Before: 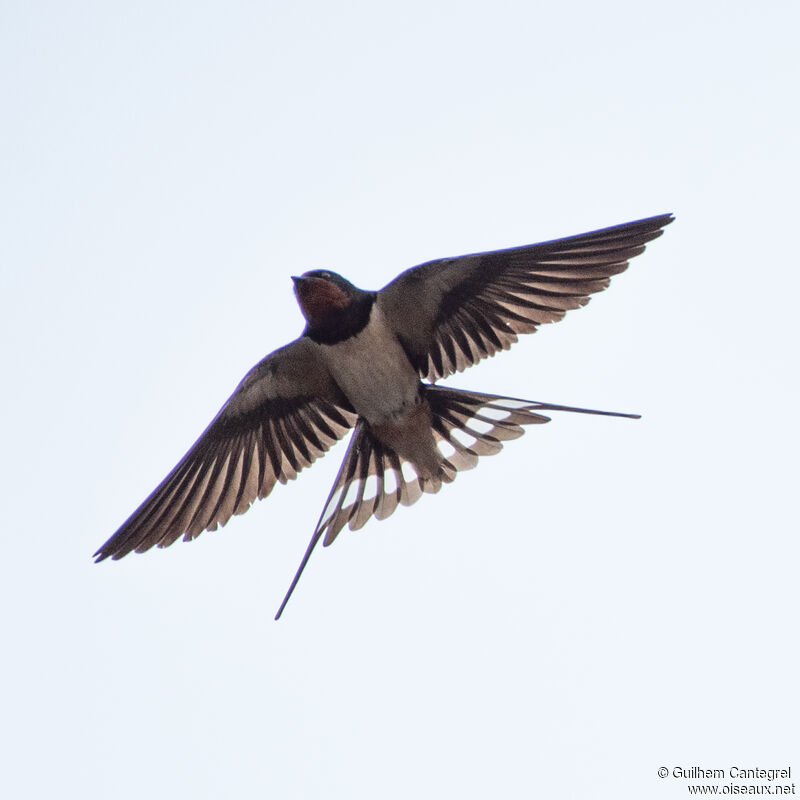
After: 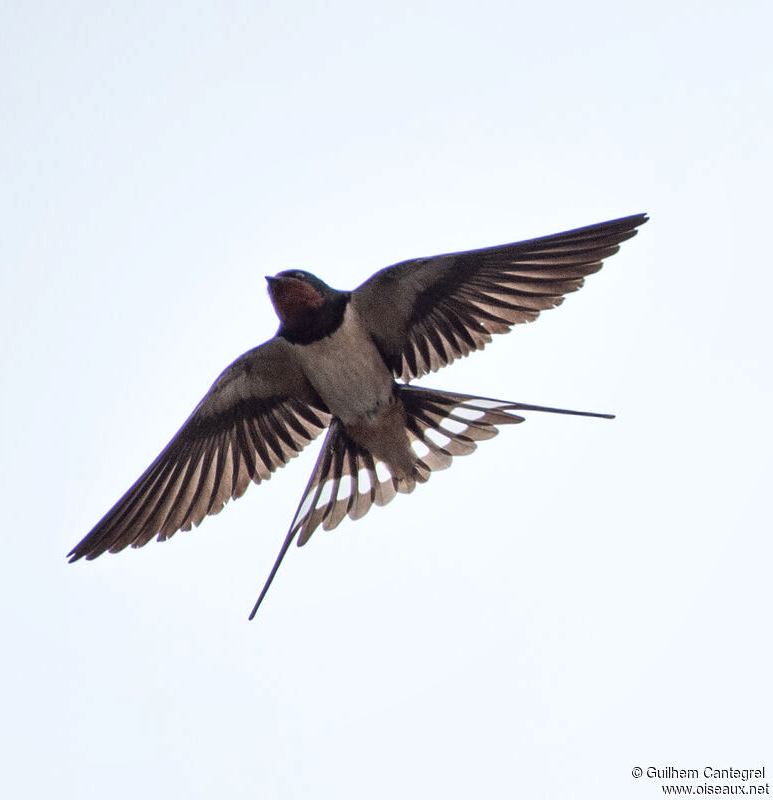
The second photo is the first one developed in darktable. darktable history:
crop and rotate: left 3.27%
local contrast: highlights 104%, shadows 100%, detail 119%, midtone range 0.2
shadows and highlights: shadows 36.6, highlights -26.87, soften with gaussian
levels: levels [0, 0.492, 0.984]
